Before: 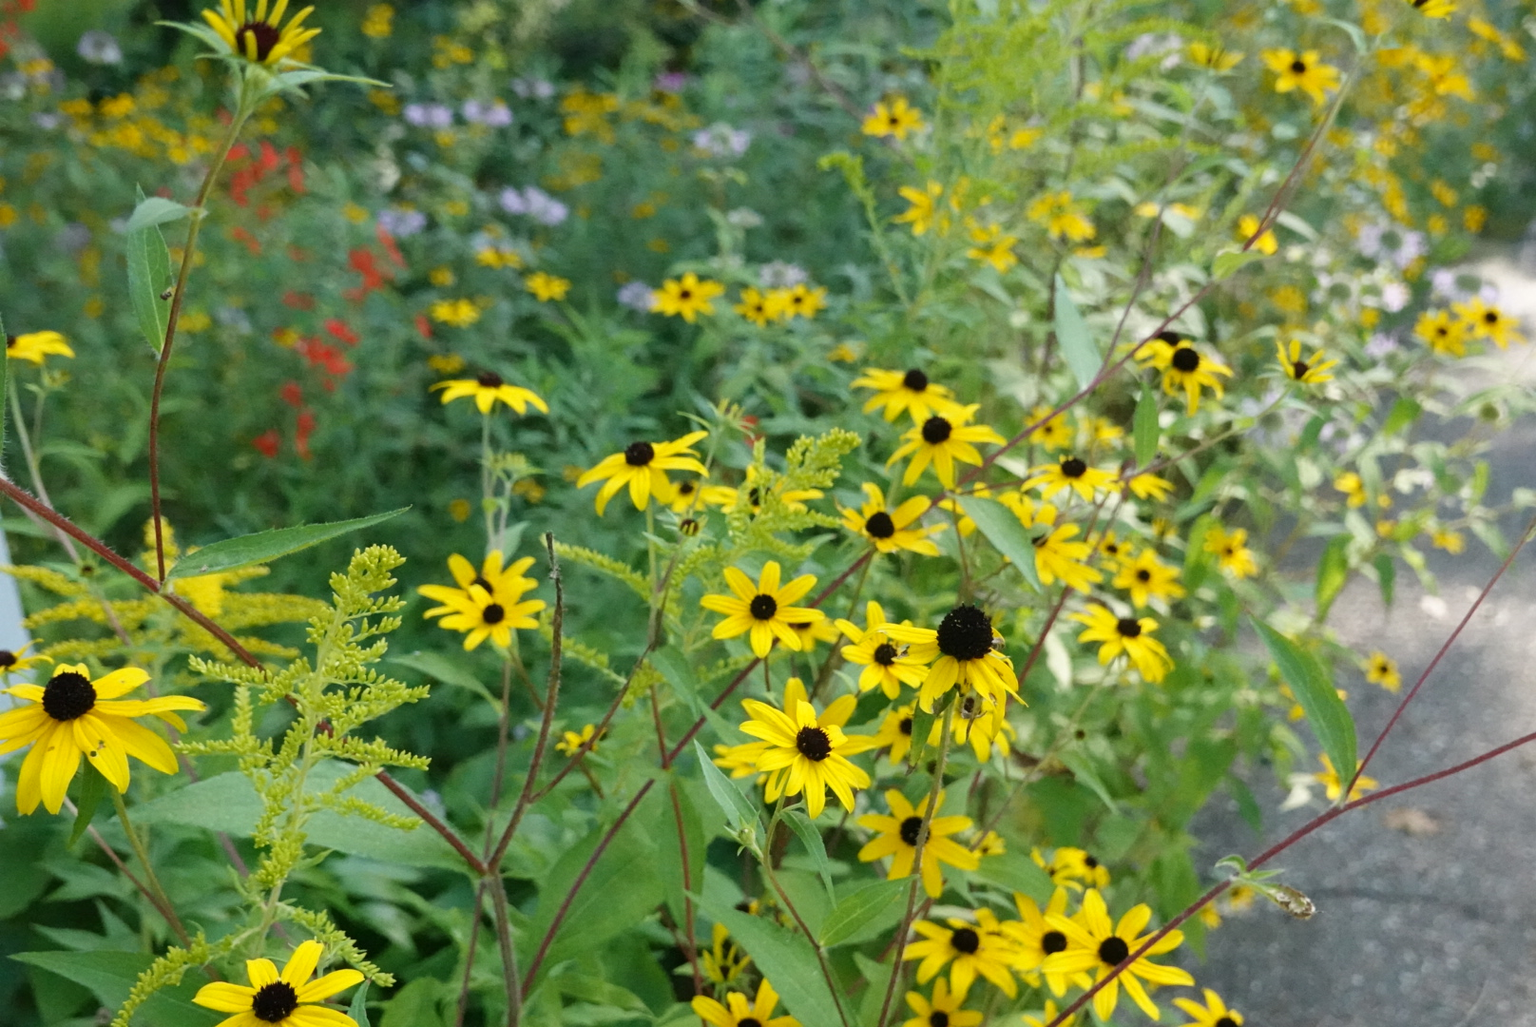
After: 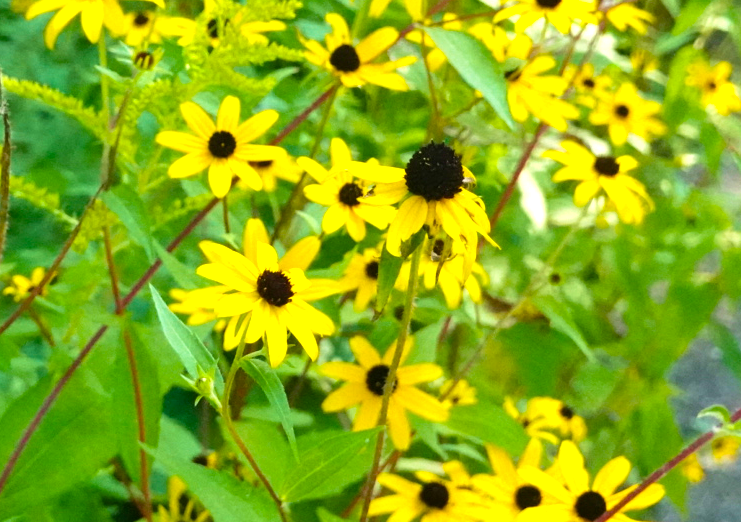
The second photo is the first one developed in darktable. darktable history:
color balance rgb: perceptual saturation grading › global saturation 30%, global vibrance 30%
exposure: black level correction 0, exposure 0.7 EV, compensate exposure bias true, compensate highlight preservation false
crop: left 35.976%, top 45.819%, right 18.162%, bottom 5.807%
velvia: strength 27%
